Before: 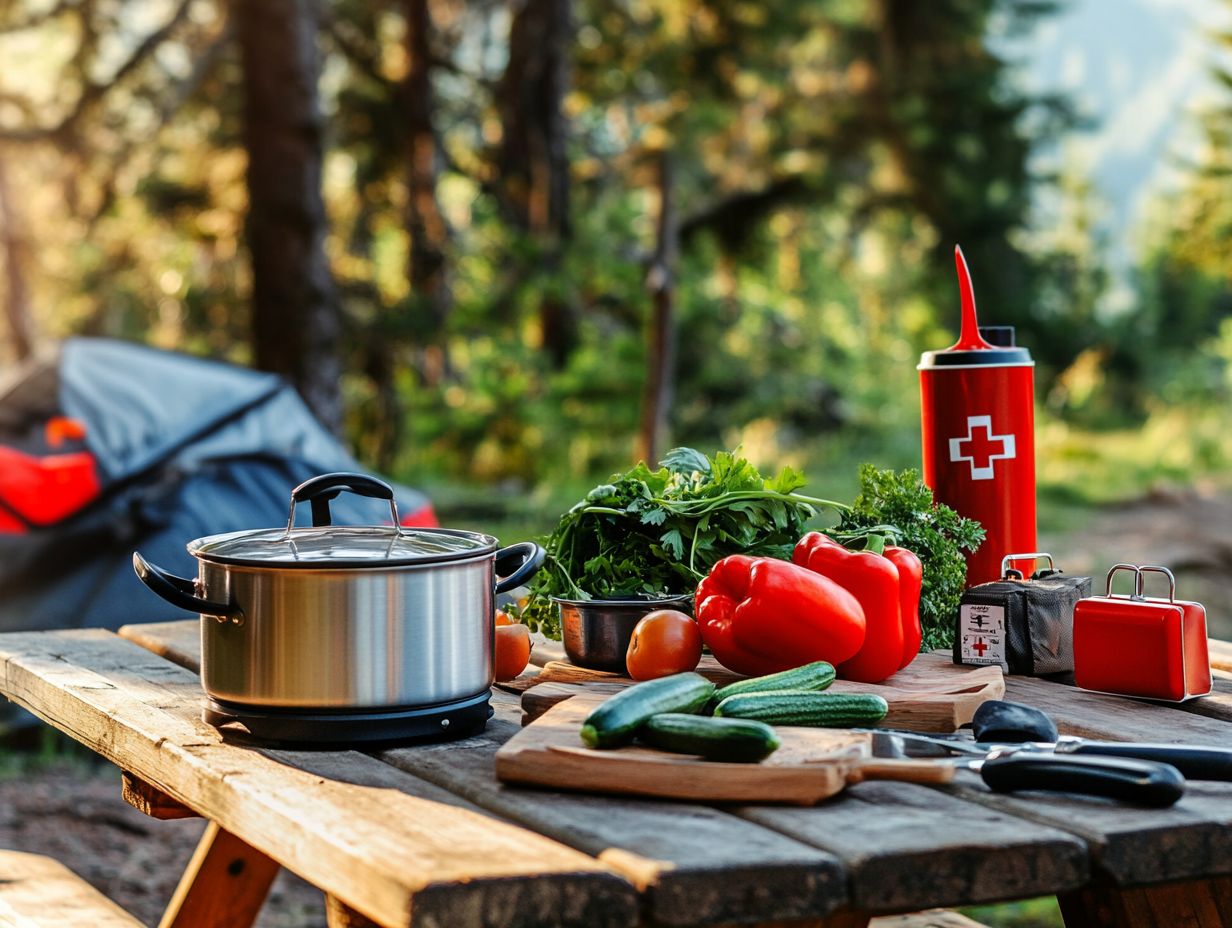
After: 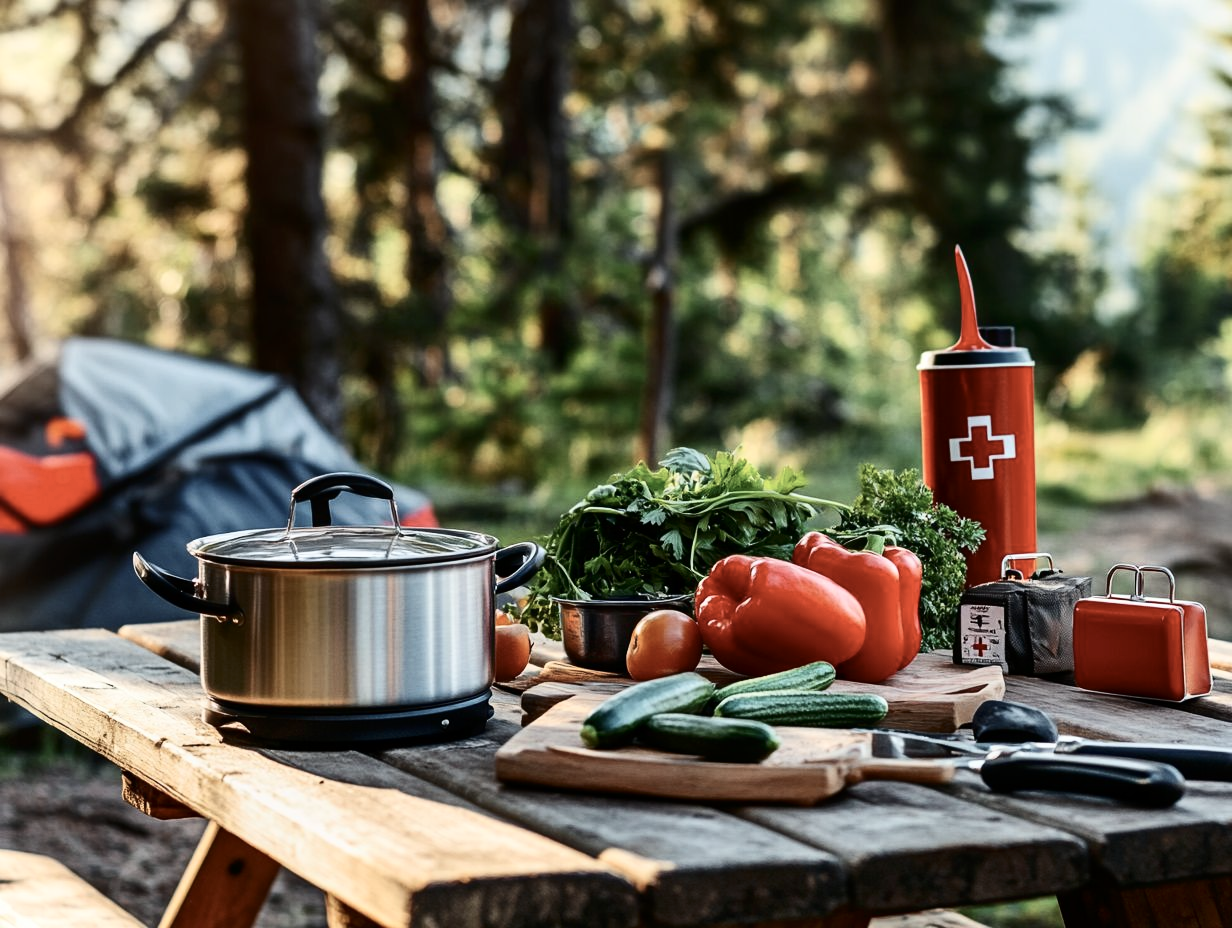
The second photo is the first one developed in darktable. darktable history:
contrast brightness saturation: contrast 0.247, saturation -0.313
